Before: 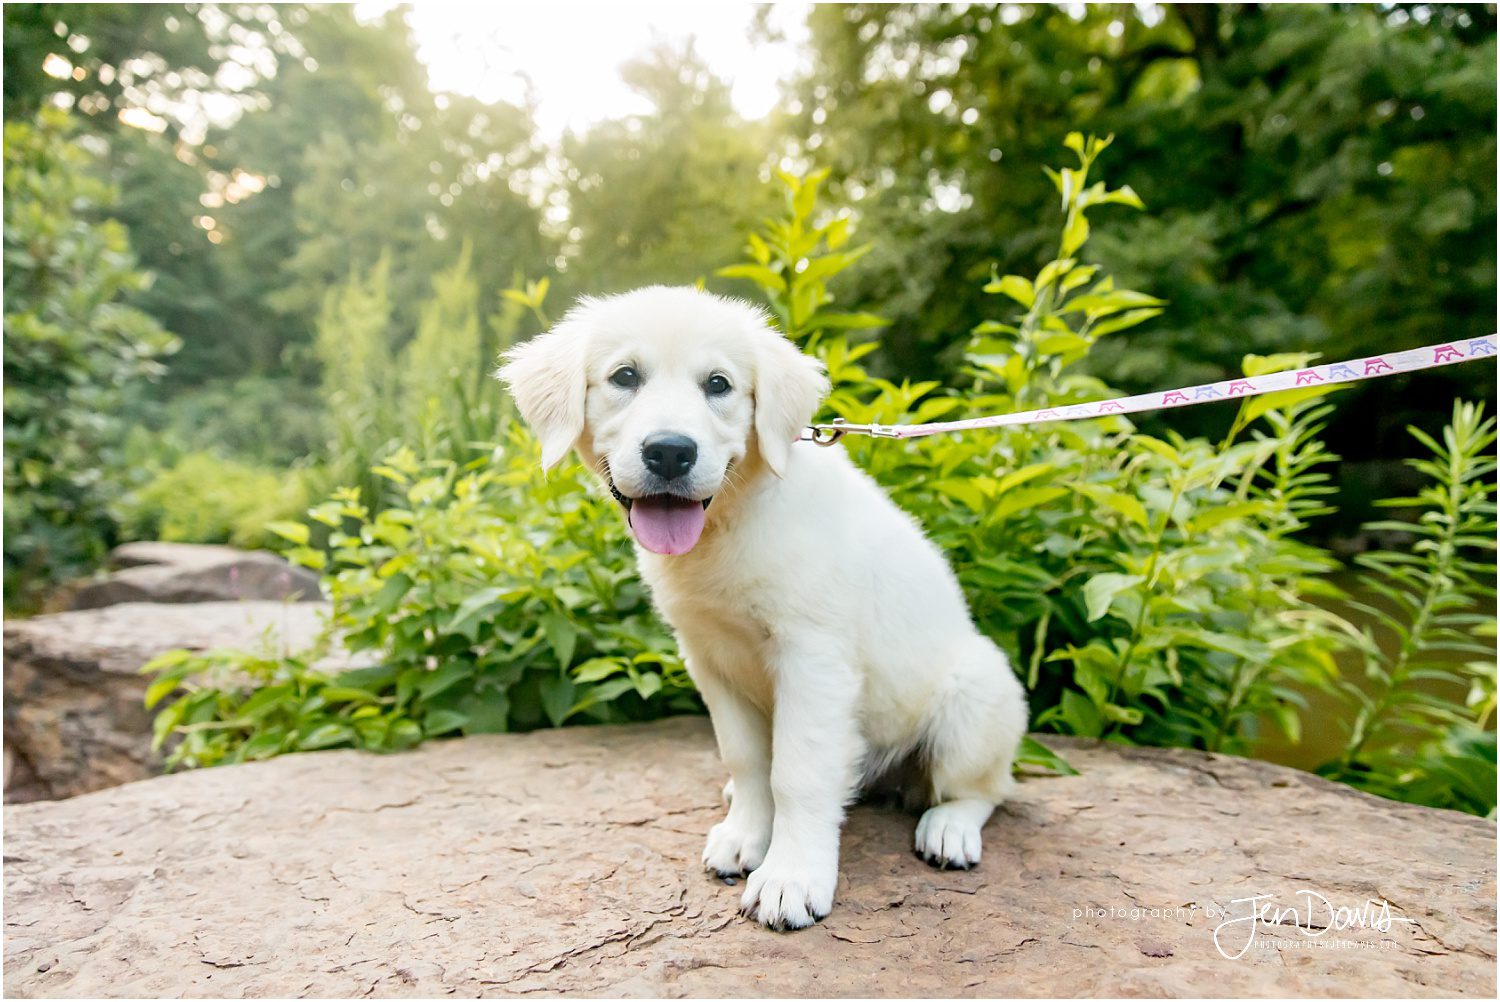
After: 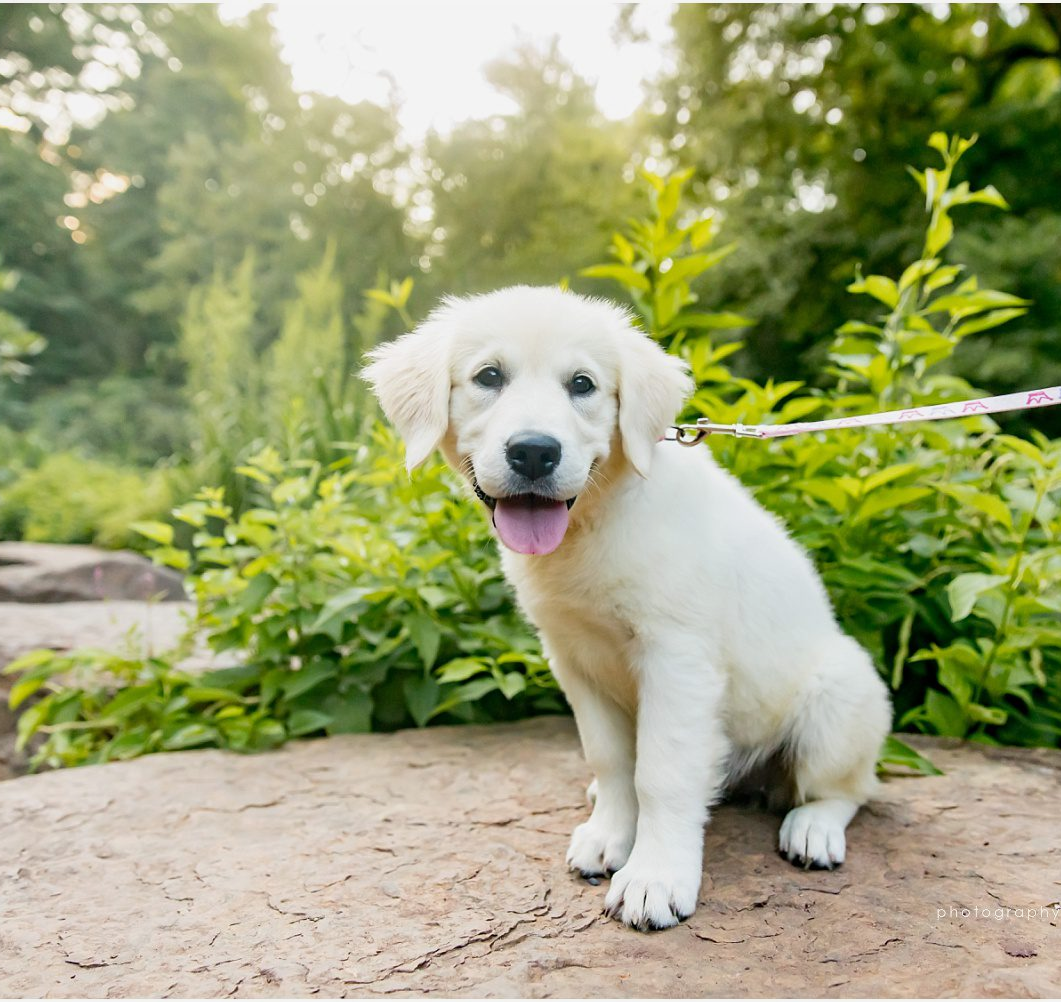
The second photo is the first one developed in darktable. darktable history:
crop and rotate: left 9.082%, right 20.166%
exposure: exposure -0.146 EV, compensate highlight preservation false
